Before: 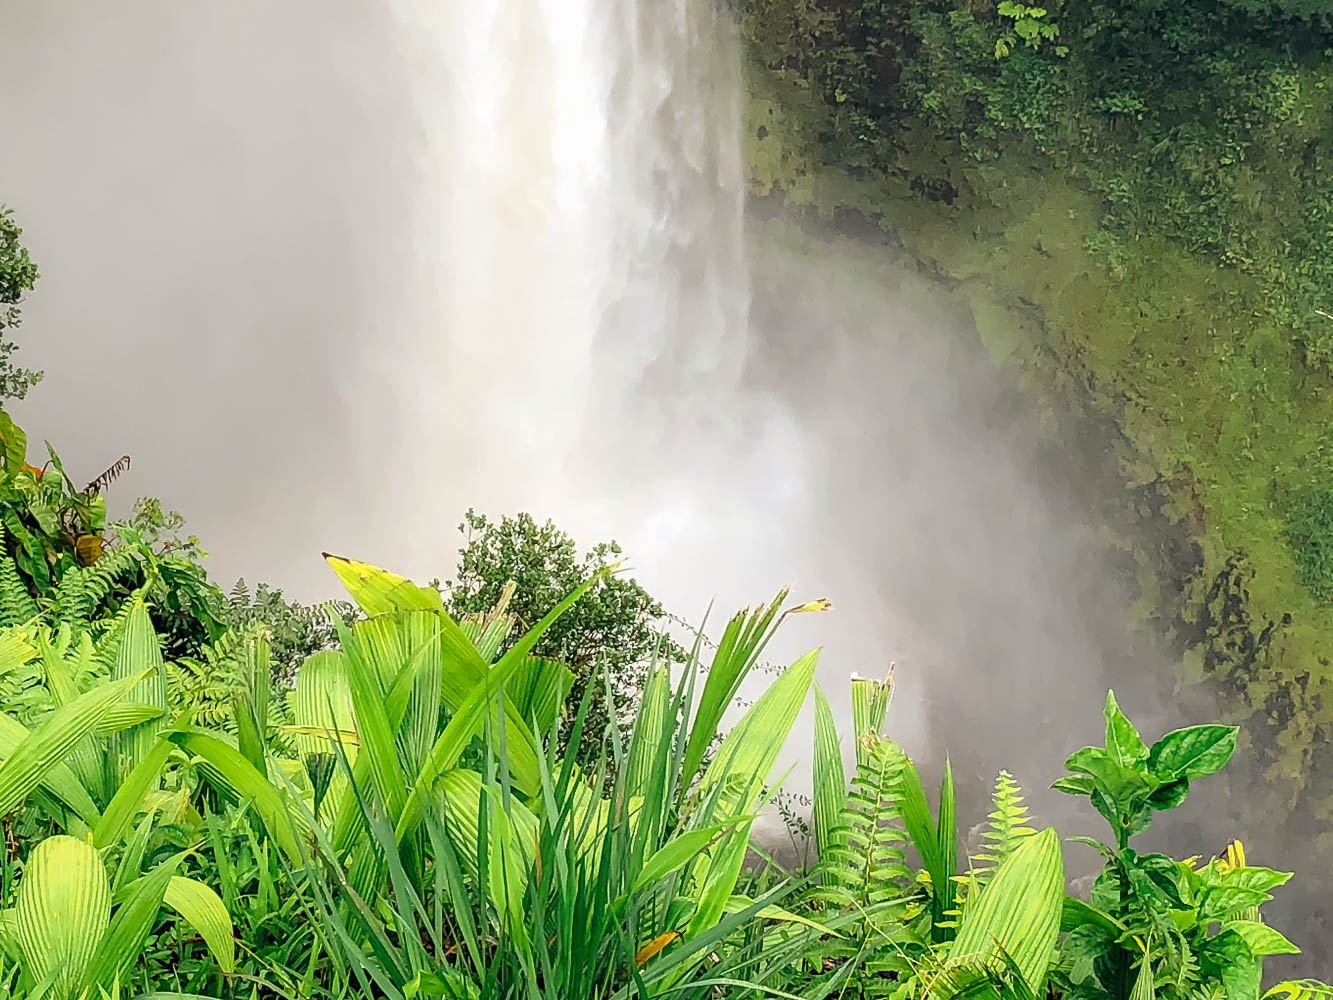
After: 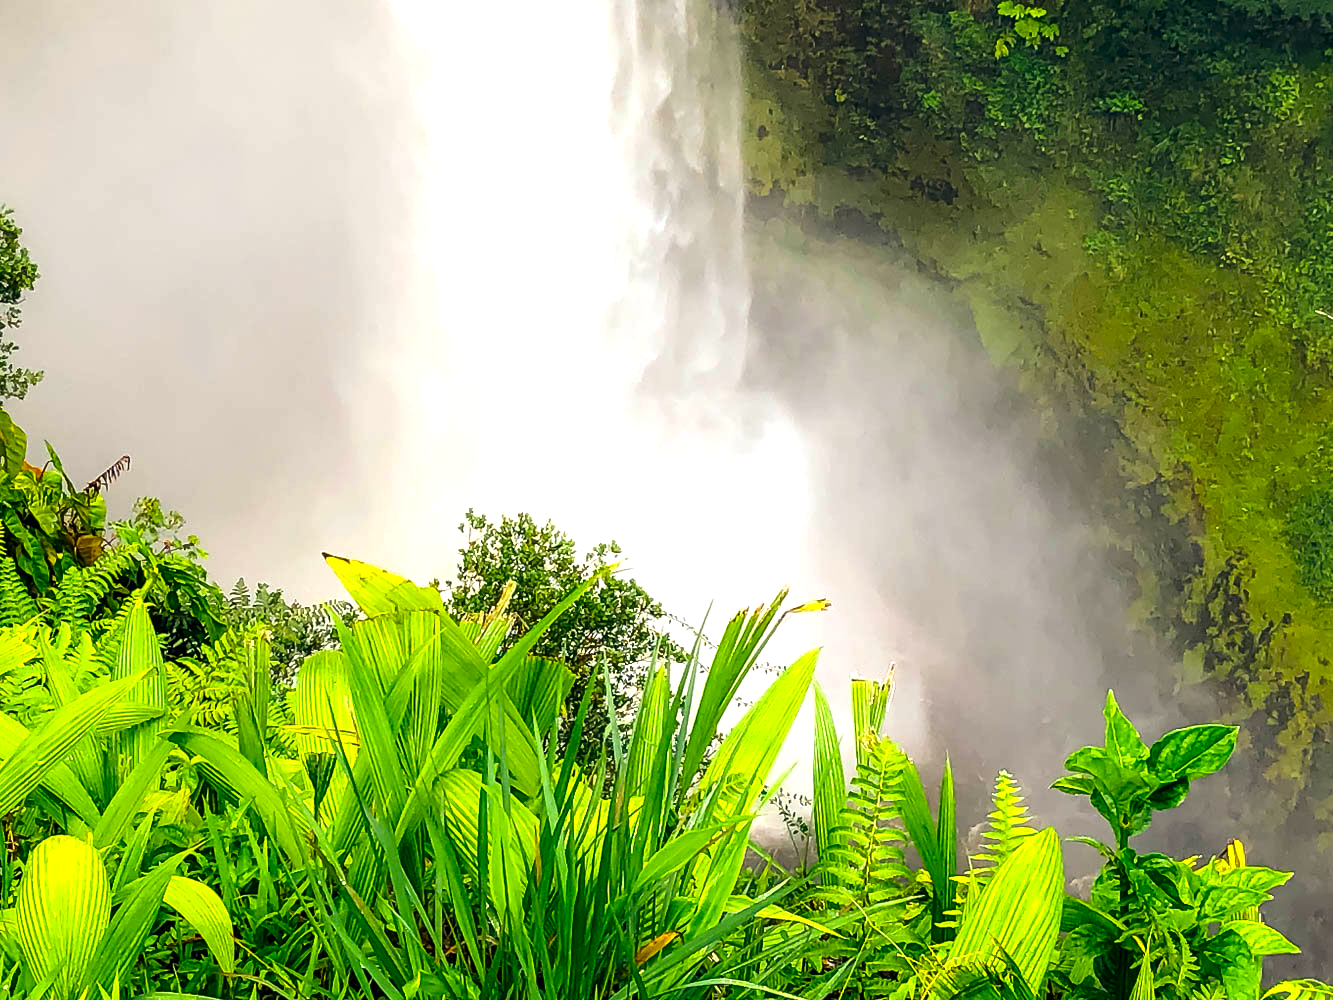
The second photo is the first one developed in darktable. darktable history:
color balance rgb: linear chroma grading › global chroma 9%, perceptual saturation grading › global saturation 36%, perceptual brilliance grading › global brilliance 15%, perceptual brilliance grading › shadows -35%, global vibrance 15%
base curve: curves: ch0 [(0, 0) (0.297, 0.298) (1, 1)], preserve colors none
